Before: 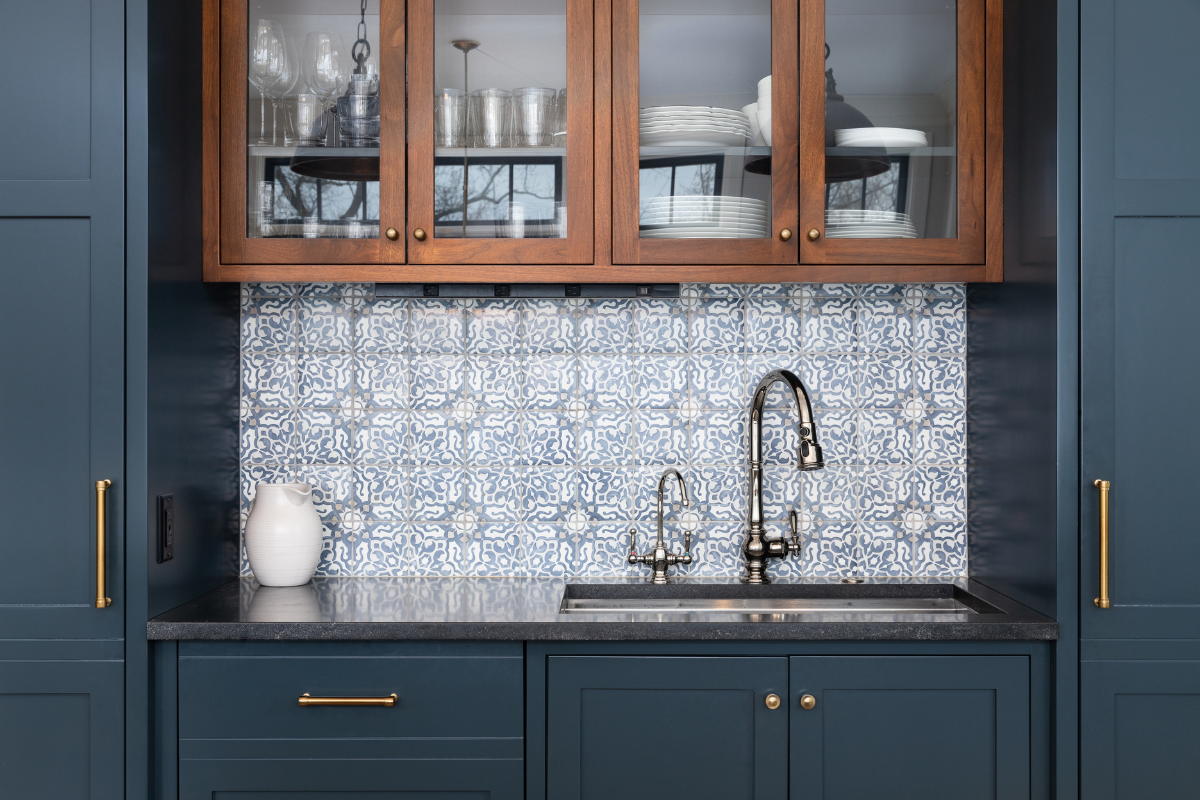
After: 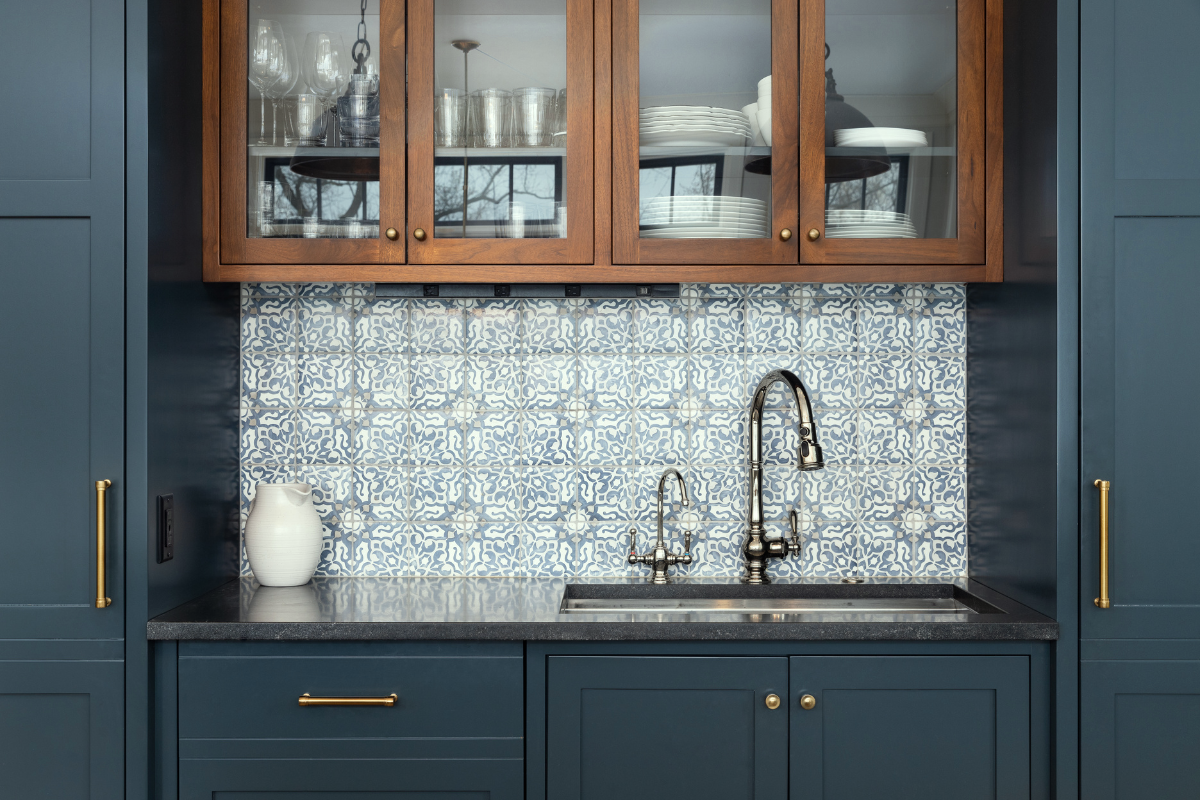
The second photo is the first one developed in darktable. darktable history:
color zones: curves: ch0 [(0.25, 0.5) (0.463, 0.627) (0.484, 0.637) (0.75, 0.5)]
color correction: highlights a* -4.73, highlights b* 5.06, saturation 0.97
